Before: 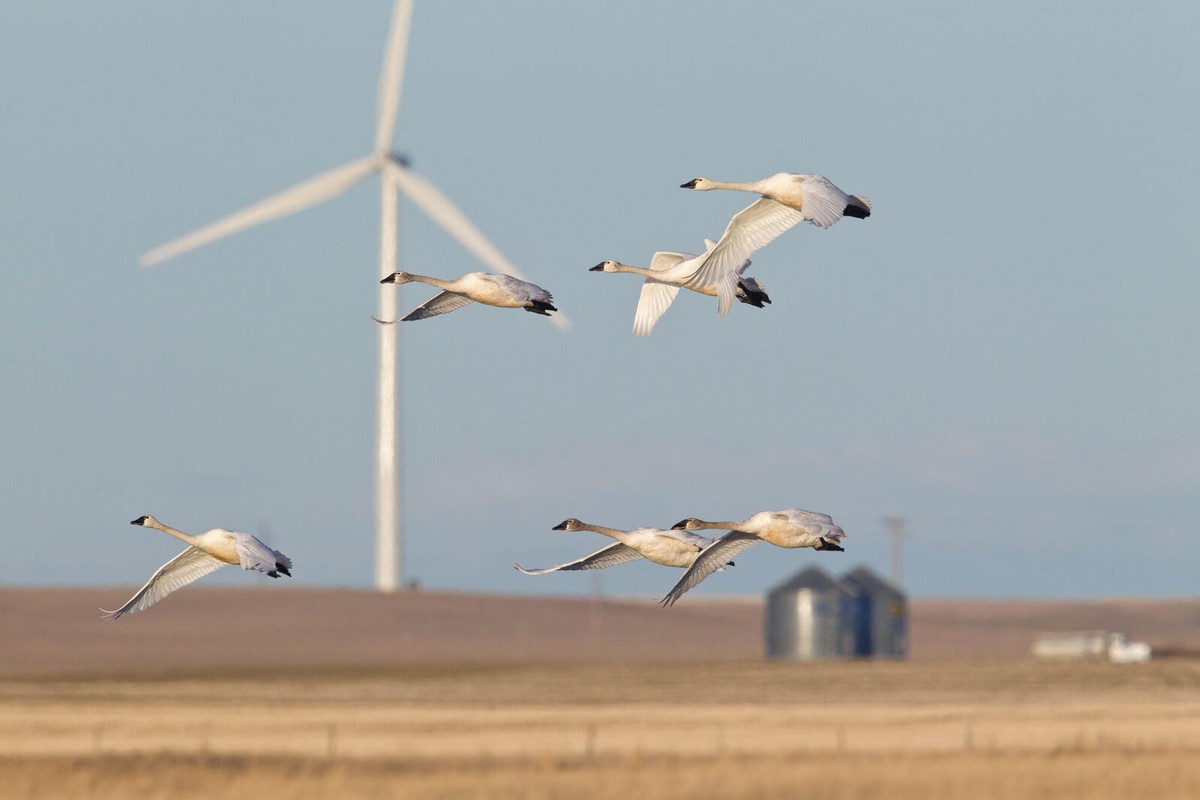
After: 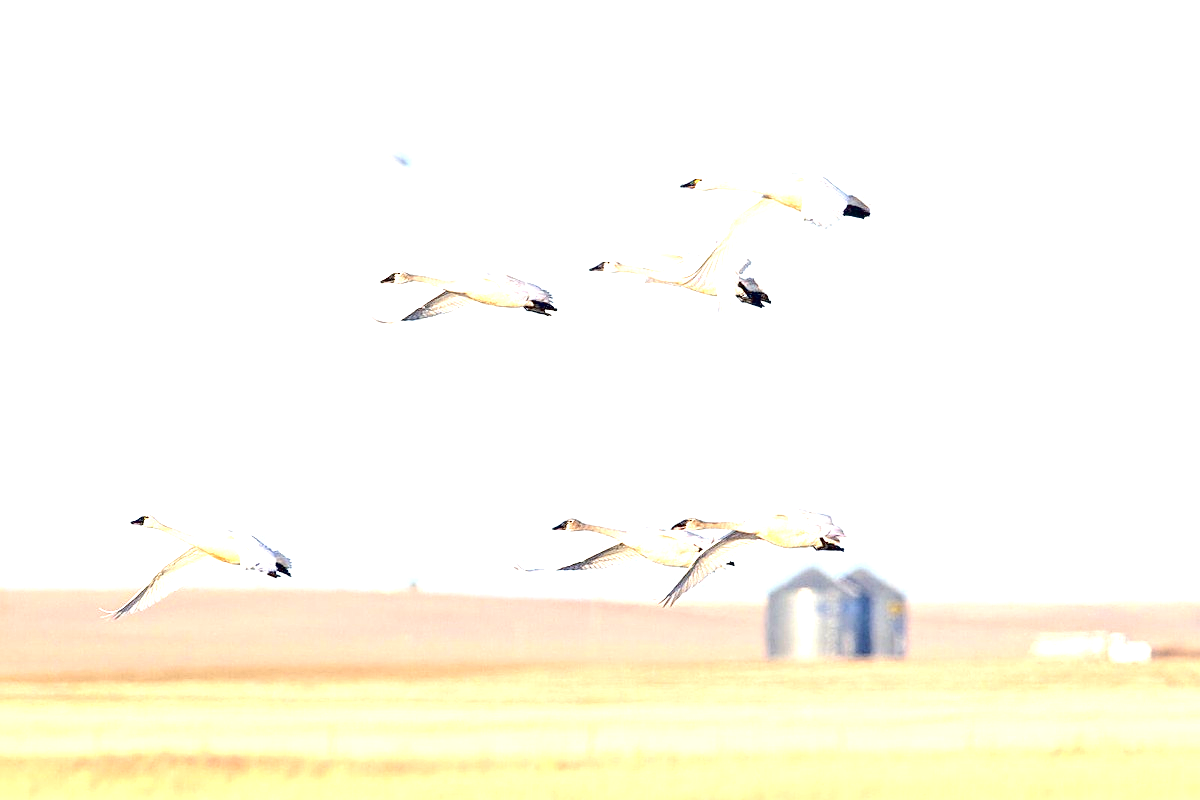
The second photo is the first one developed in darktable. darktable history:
sharpen: amount 0.494
exposure: black level correction 0.006, exposure 2.081 EV, compensate highlight preservation false
local contrast: highlights 91%, shadows 82%
tone curve: curves: ch0 [(0, 0) (0.07, 0.057) (0.15, 0.177) (0.352, 0.445) (0.59, 0.703) (0.857, 0.908) (1, 1)], color space Lab, independent channels
